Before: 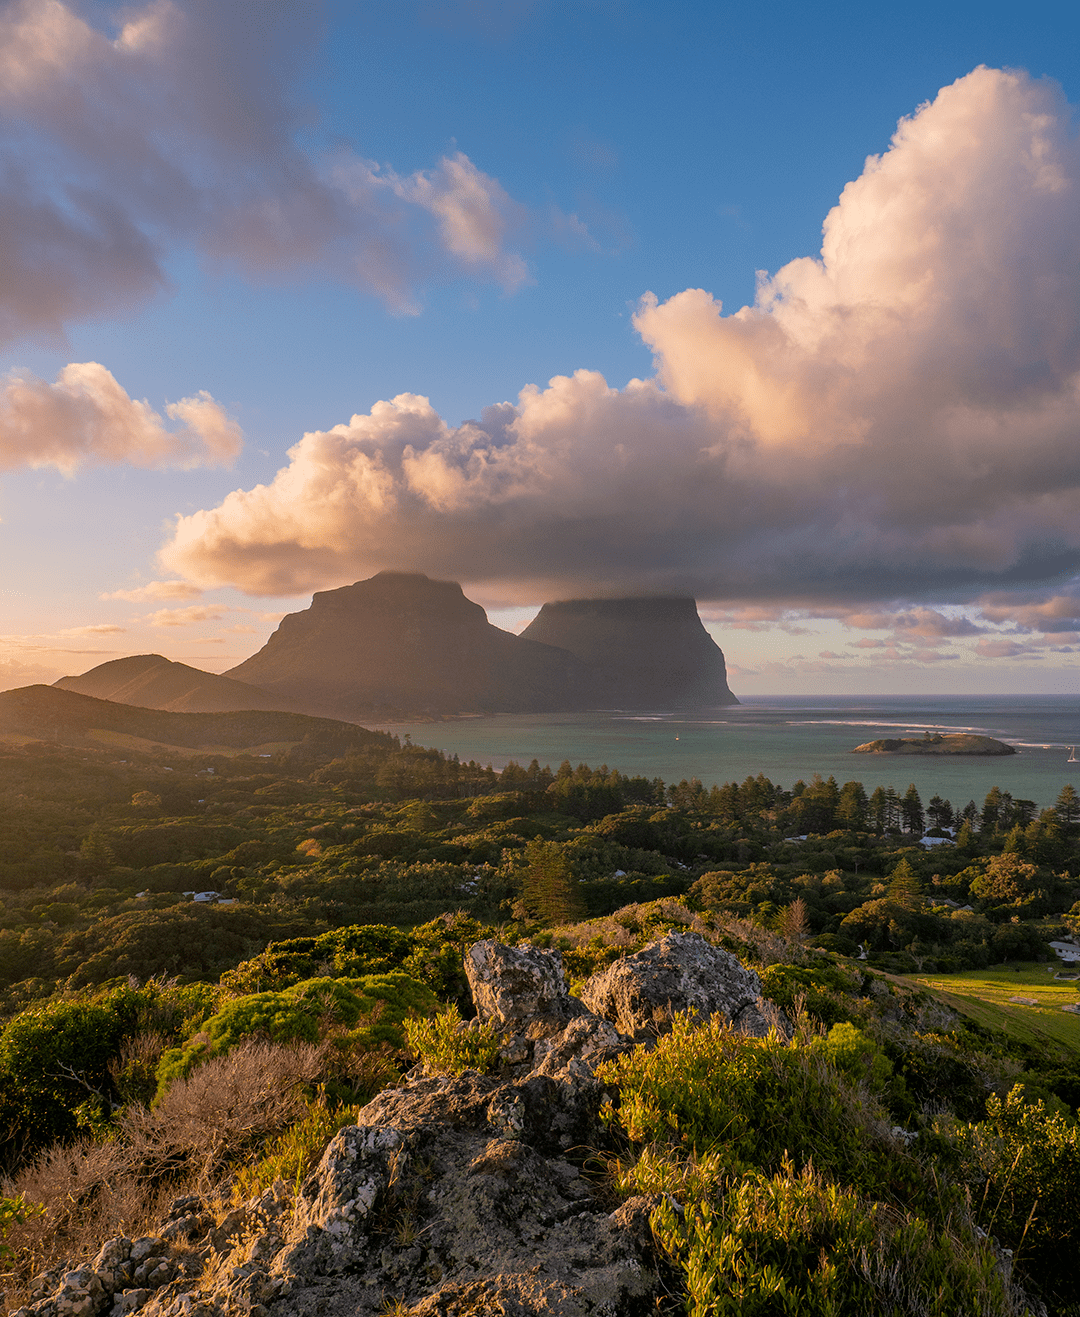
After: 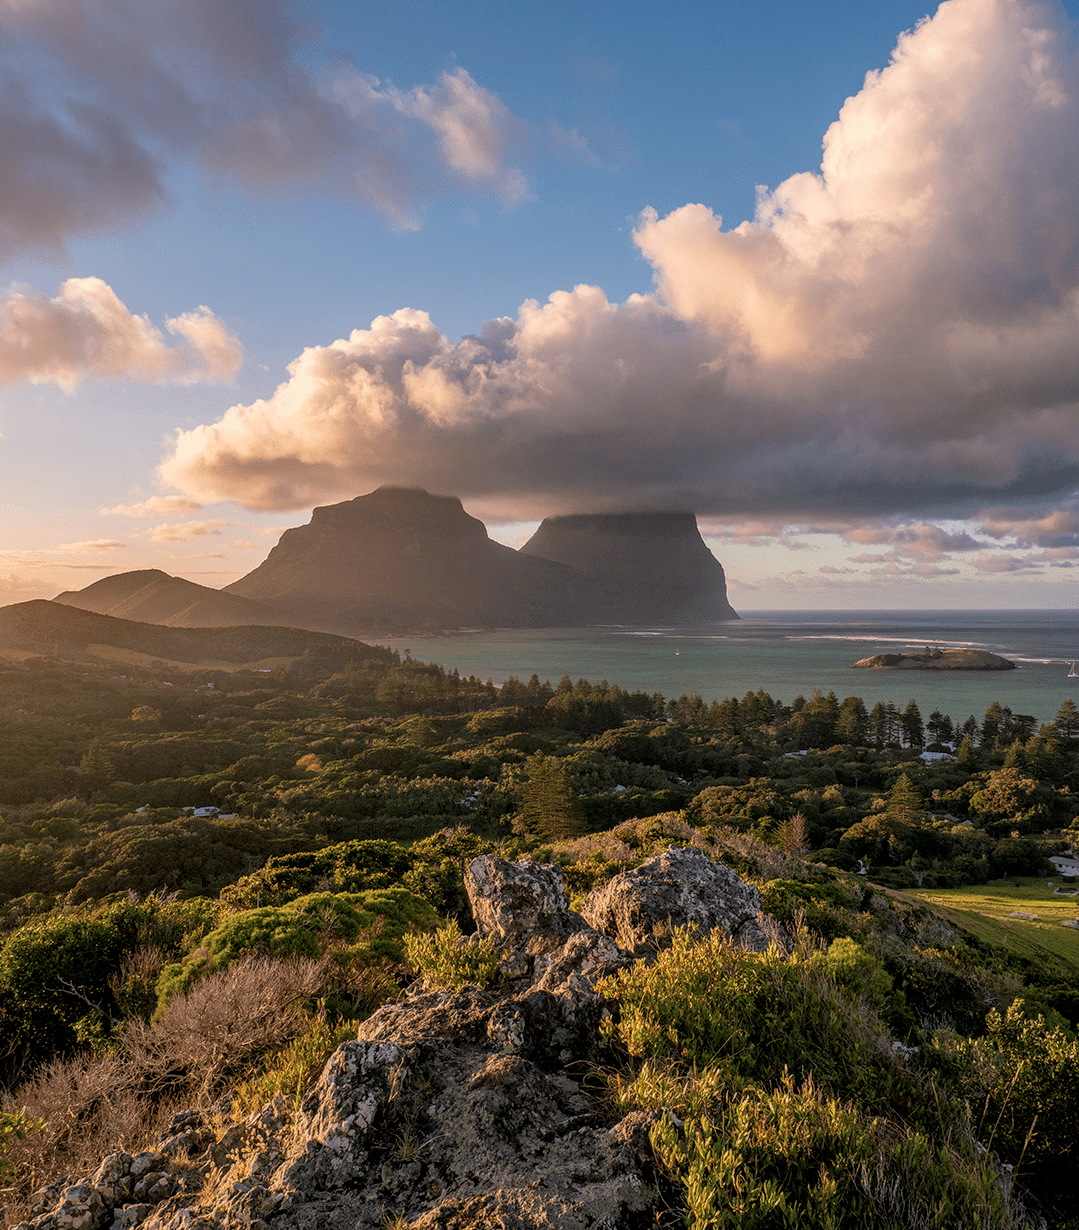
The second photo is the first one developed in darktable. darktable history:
color correction: highlights b* 0.056, saturation 0.872
crop and rotate: top 6.554%
local contrast: on, module defaults
